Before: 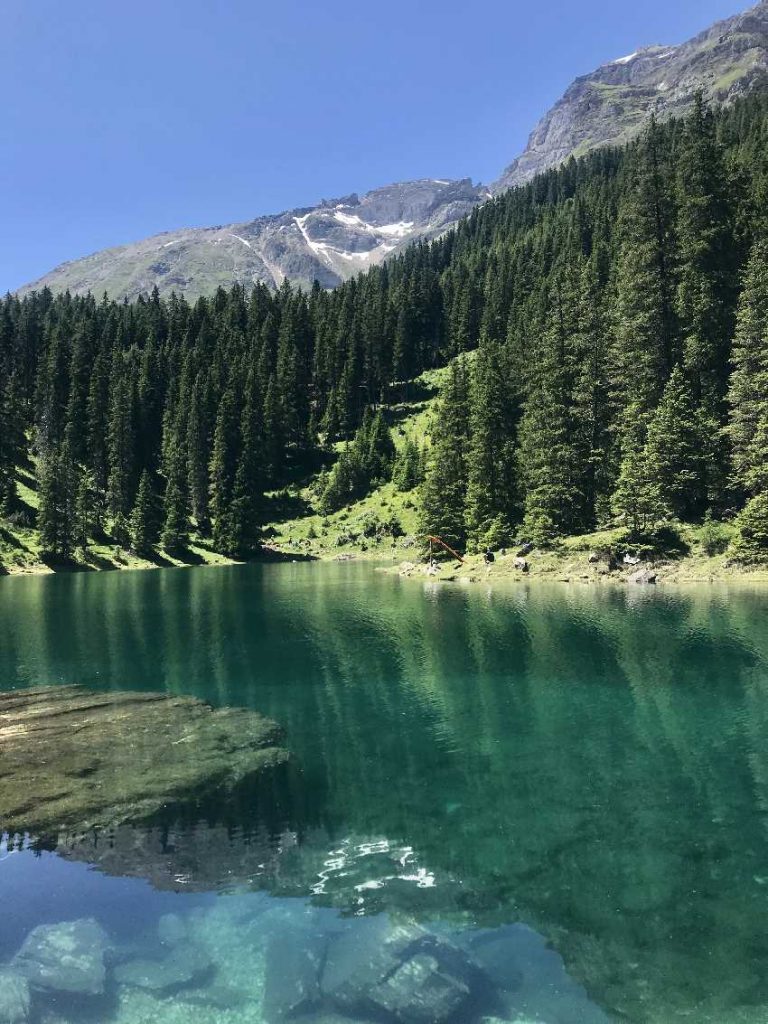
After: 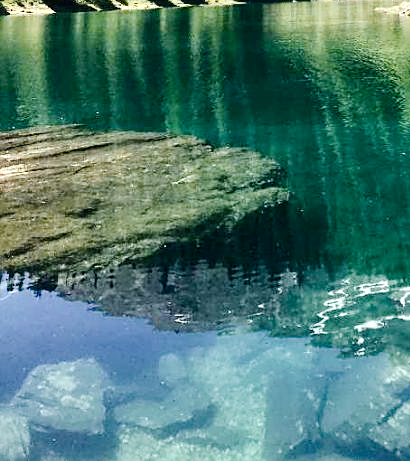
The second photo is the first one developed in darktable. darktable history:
color zones: curves: ch1 [(0, 0.469) (0.072, 0.457) (0.243, 0.494) (0.429, 0.5) (0.571, 0.5) (0.714, 0.5) (0.857, 0.5) (1, 0.469)]; ch2 [(0, 0.499) (0.143, 0.467) (0.242, 0.436) (0.429, 0.493) (0.571, 0.5) (0.714, 0.5) (0.857, 0.5) (1, 0.499)]
crop and rotate: top 54.778%, right 46.61%, bottom 0.159%
shadows and highlights: soften with gaussian
exposure: exposure 0.2 EV, compensate highlight preservation false
local contrast: highlights 100%, shadows 100%, detail 120%, midtone range 0.2
sharpen: on, module defaults
tone curve: curves: ch0 [(0, 0) (0.003, 0.002) (0.011, 0.006) (0.025, 0.012) (0.044, 0.021) (0.069, 0.027) (0.1, 0.035) (0.136, 0.06) (0.177, 0.108) (0.224, 0.173) (0.277, 0.26) (0.335, 0.353) (0.399, 0.453) (0.468, 0.555) (0.543, 0.641) (0.623, 0.724) (0.709, 0.792) (0.801, 0.857) (0.898, 0.918) (1, 1)], preserve colors none
